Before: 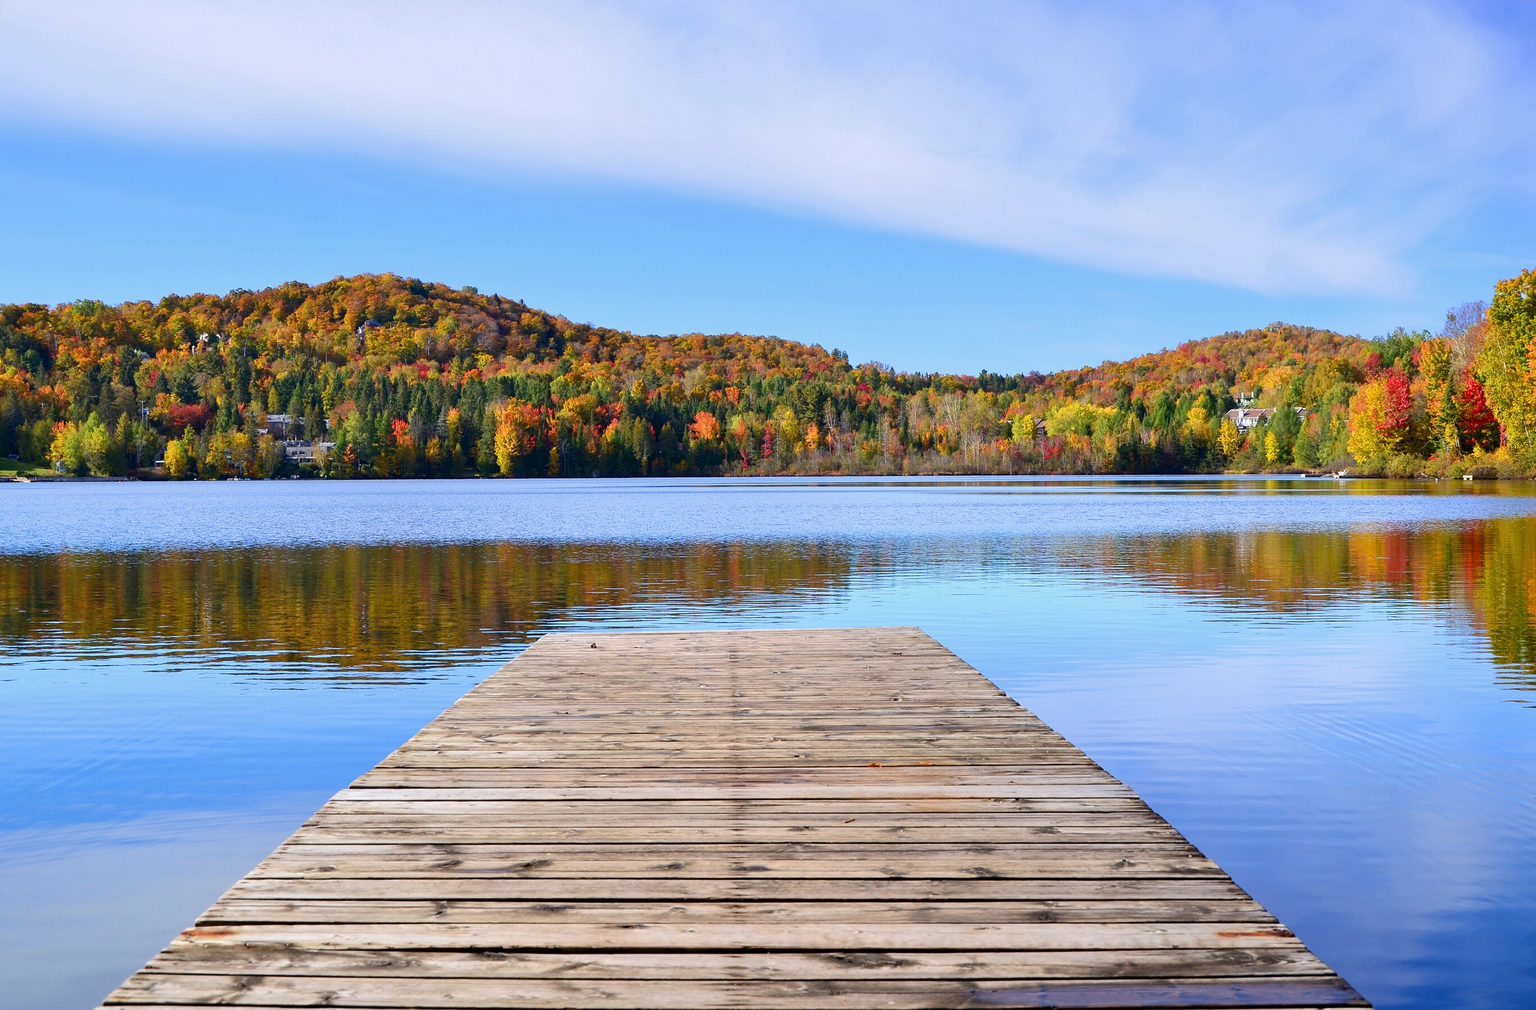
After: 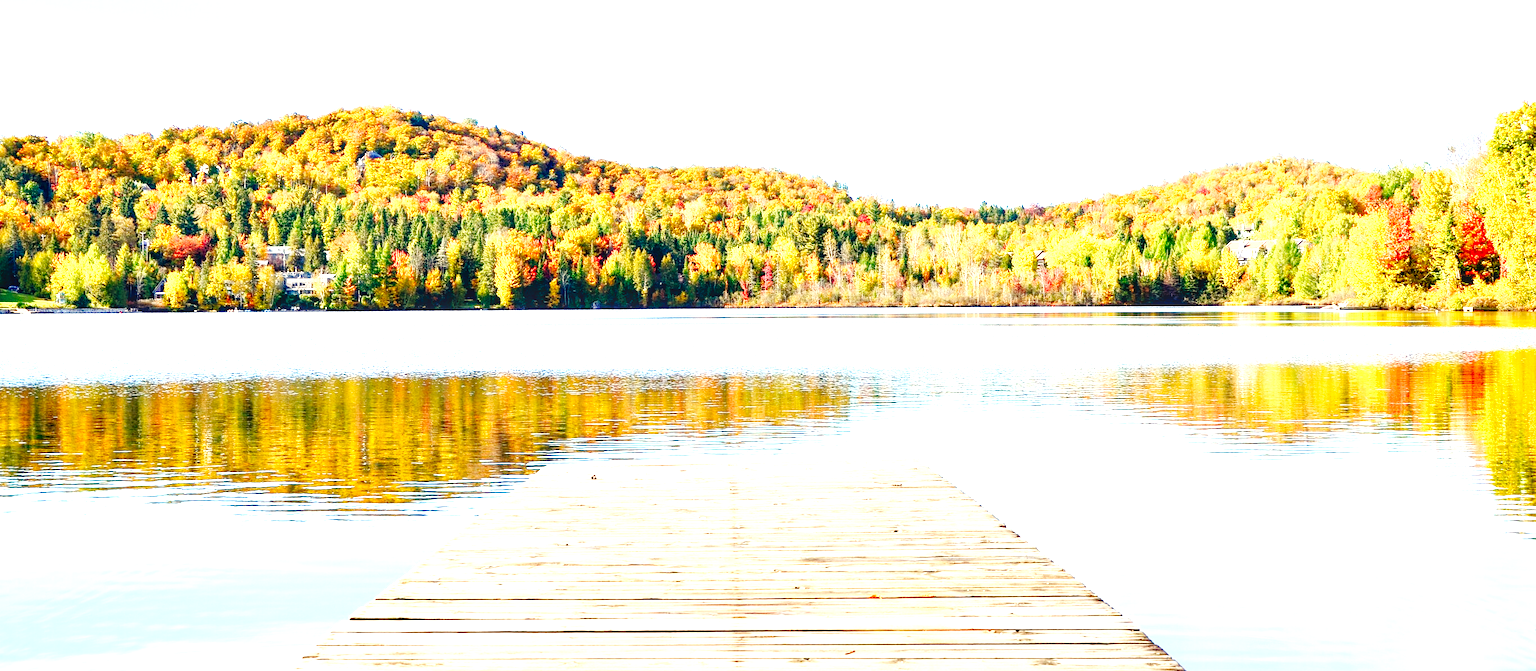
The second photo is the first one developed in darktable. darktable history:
local contrast: on, module defaults
exposure: black level correction 0.005, exposure 2.084 EV, compensate highlight preservation false
white balance: red 1.08, blue 0.791
crop: top 16.727%, bottom 16.727%
base curve: curves: ch0 [(0, 0) (0.036, 0.025) (0.121, 0.166) (0.206, 0.329) (0.605, 0.79) (1, 1)], preserve colors none
